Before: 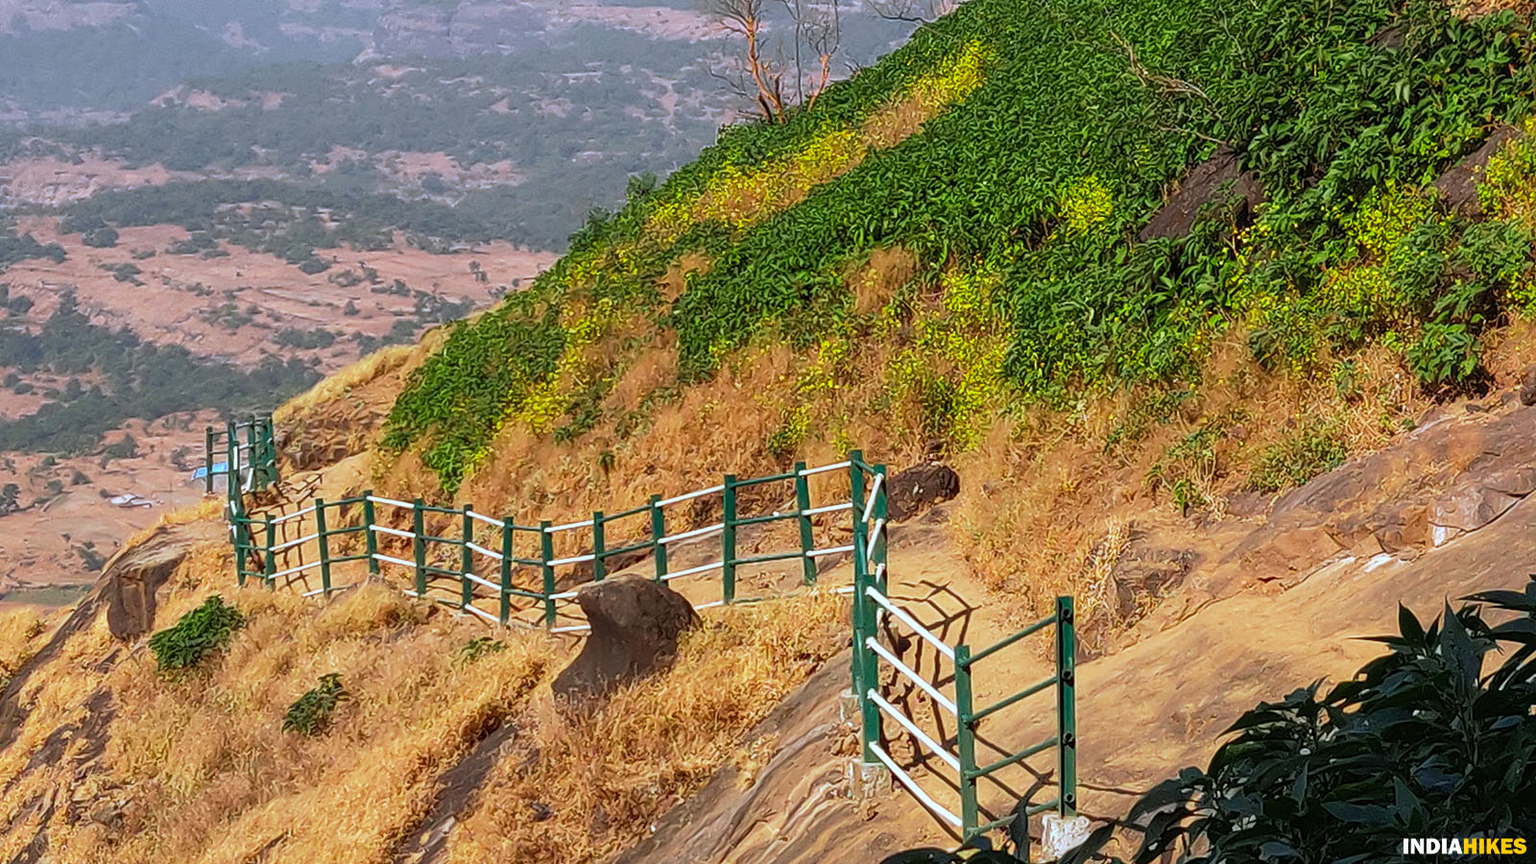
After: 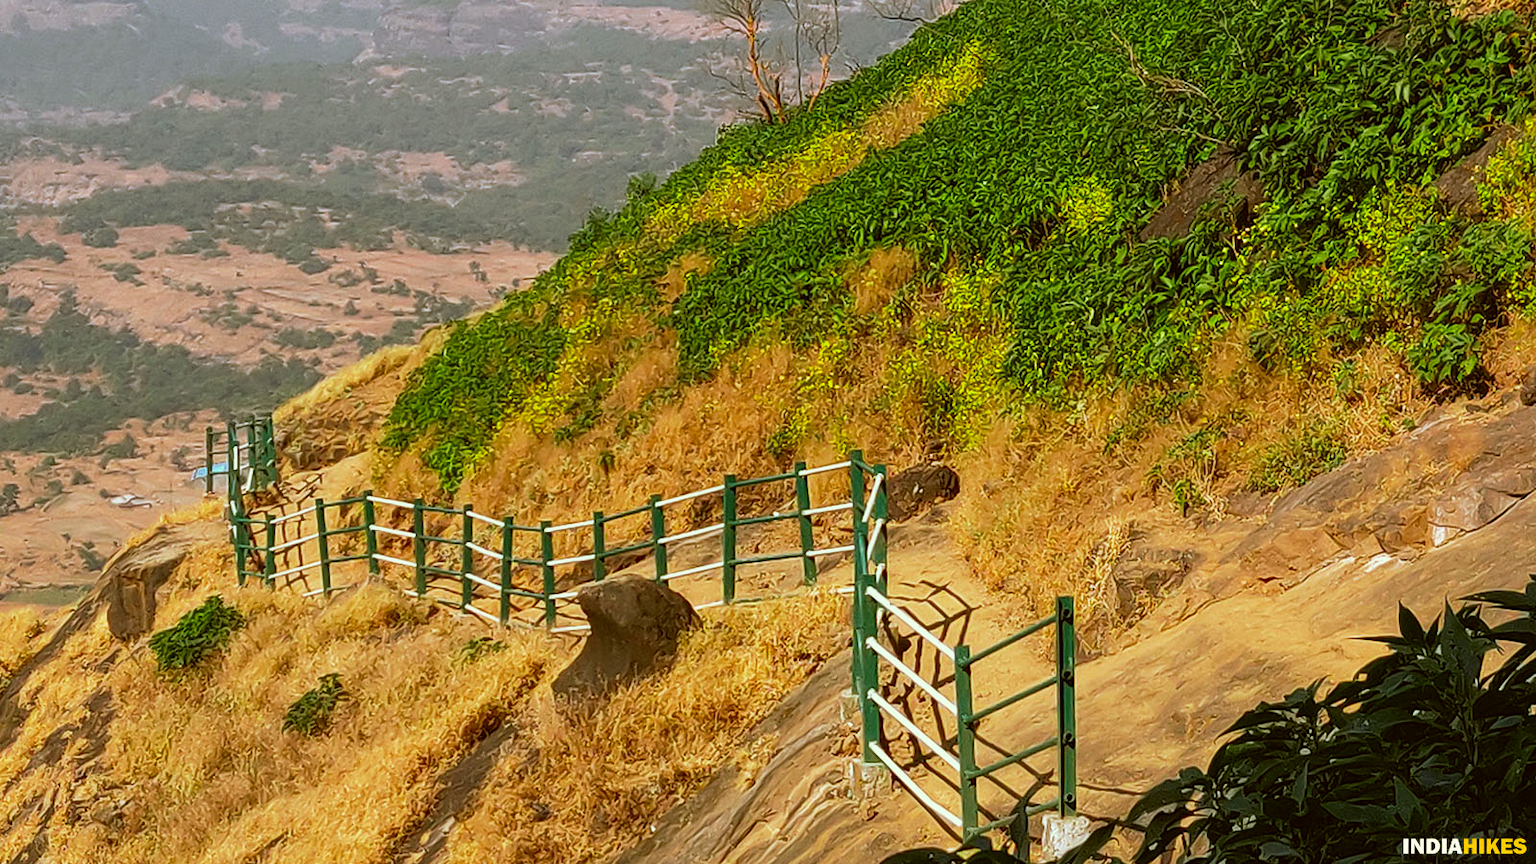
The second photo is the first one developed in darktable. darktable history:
color correction: highlights a* -1.61, highlights b* 10.45, shadows a* 0.541, shadows b* 19.28
